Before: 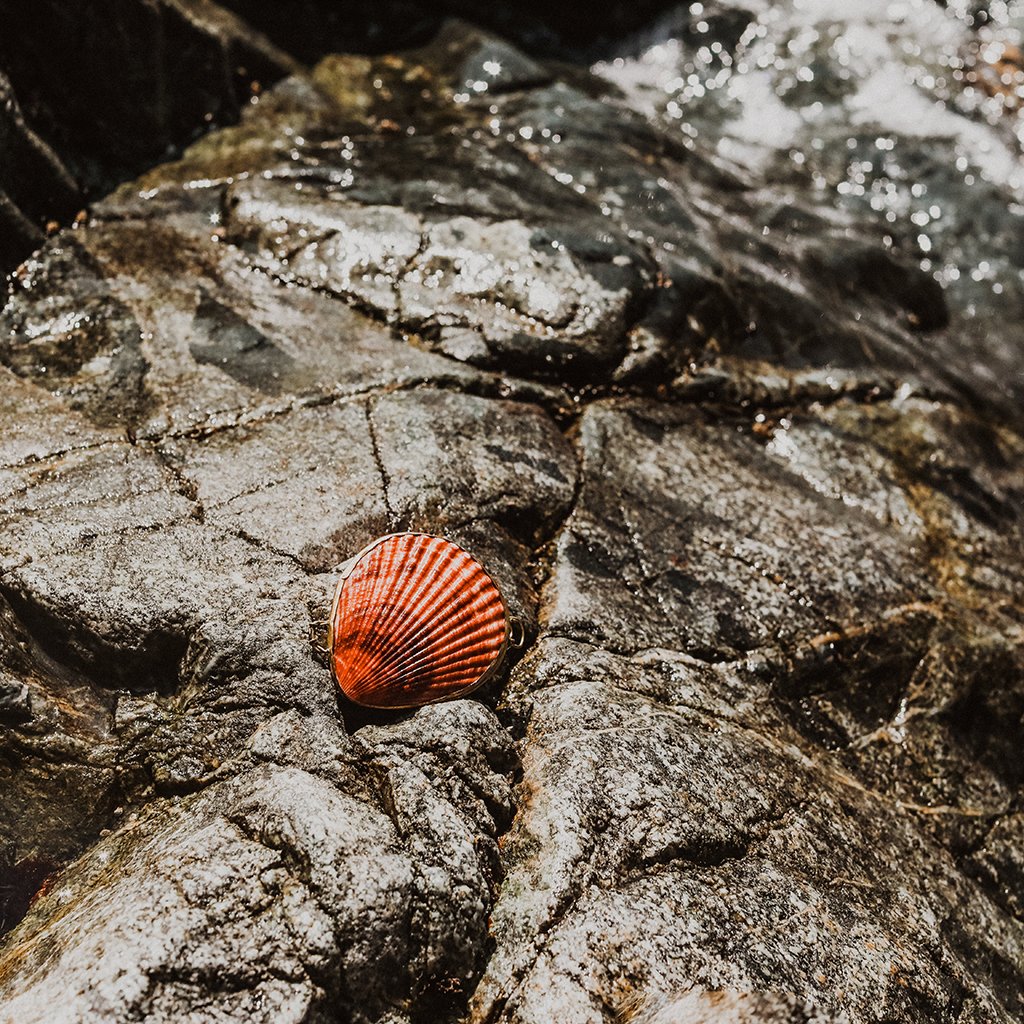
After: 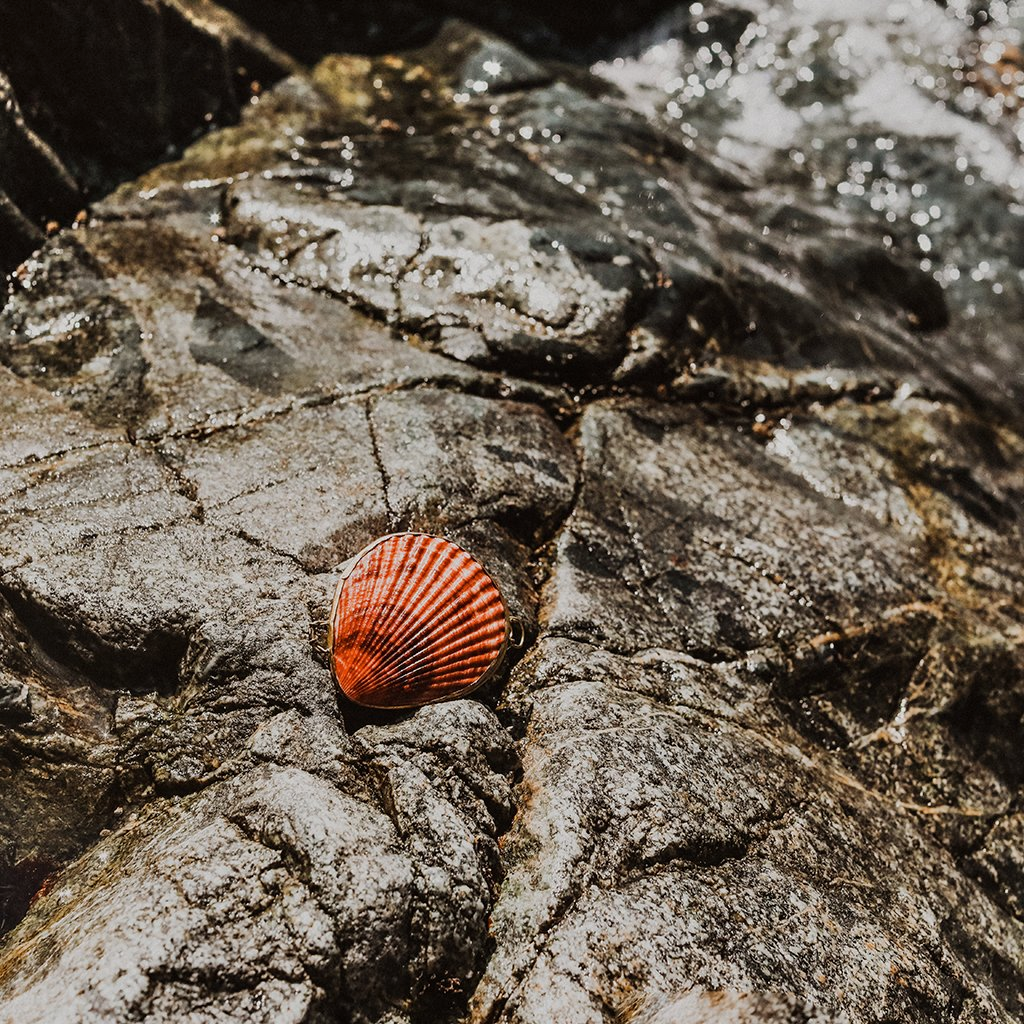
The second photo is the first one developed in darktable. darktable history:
exposure: exposure -0.177 EV, compensate highlight preservation false
shadows and highlights: low approximation 0.01, soften with gaussian
